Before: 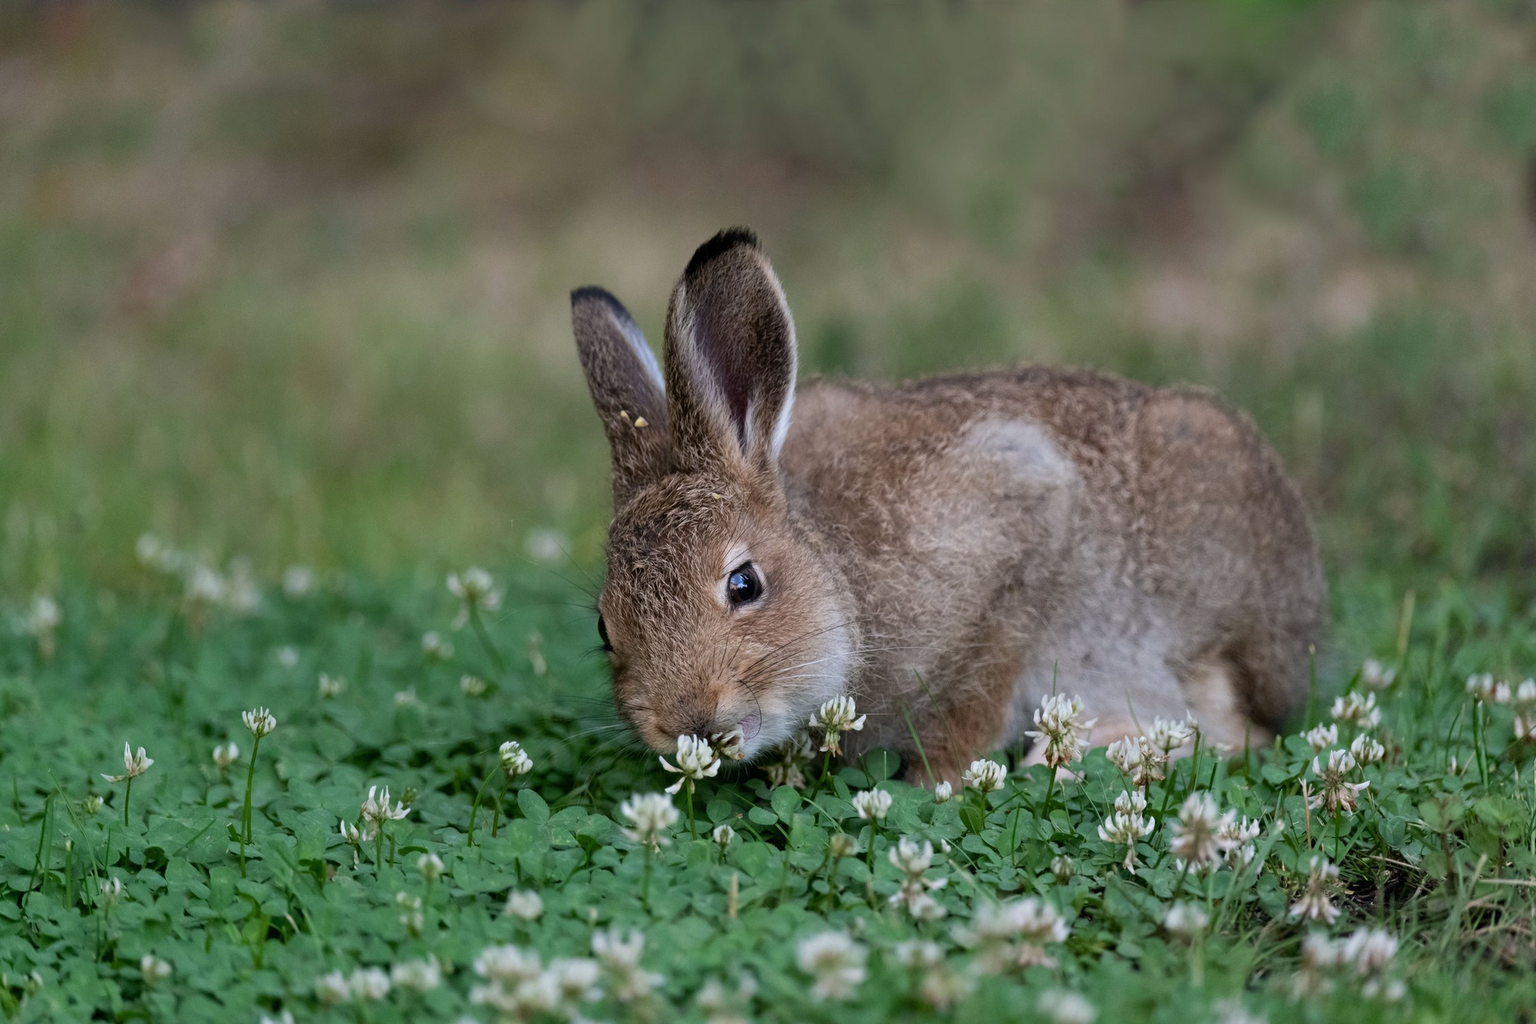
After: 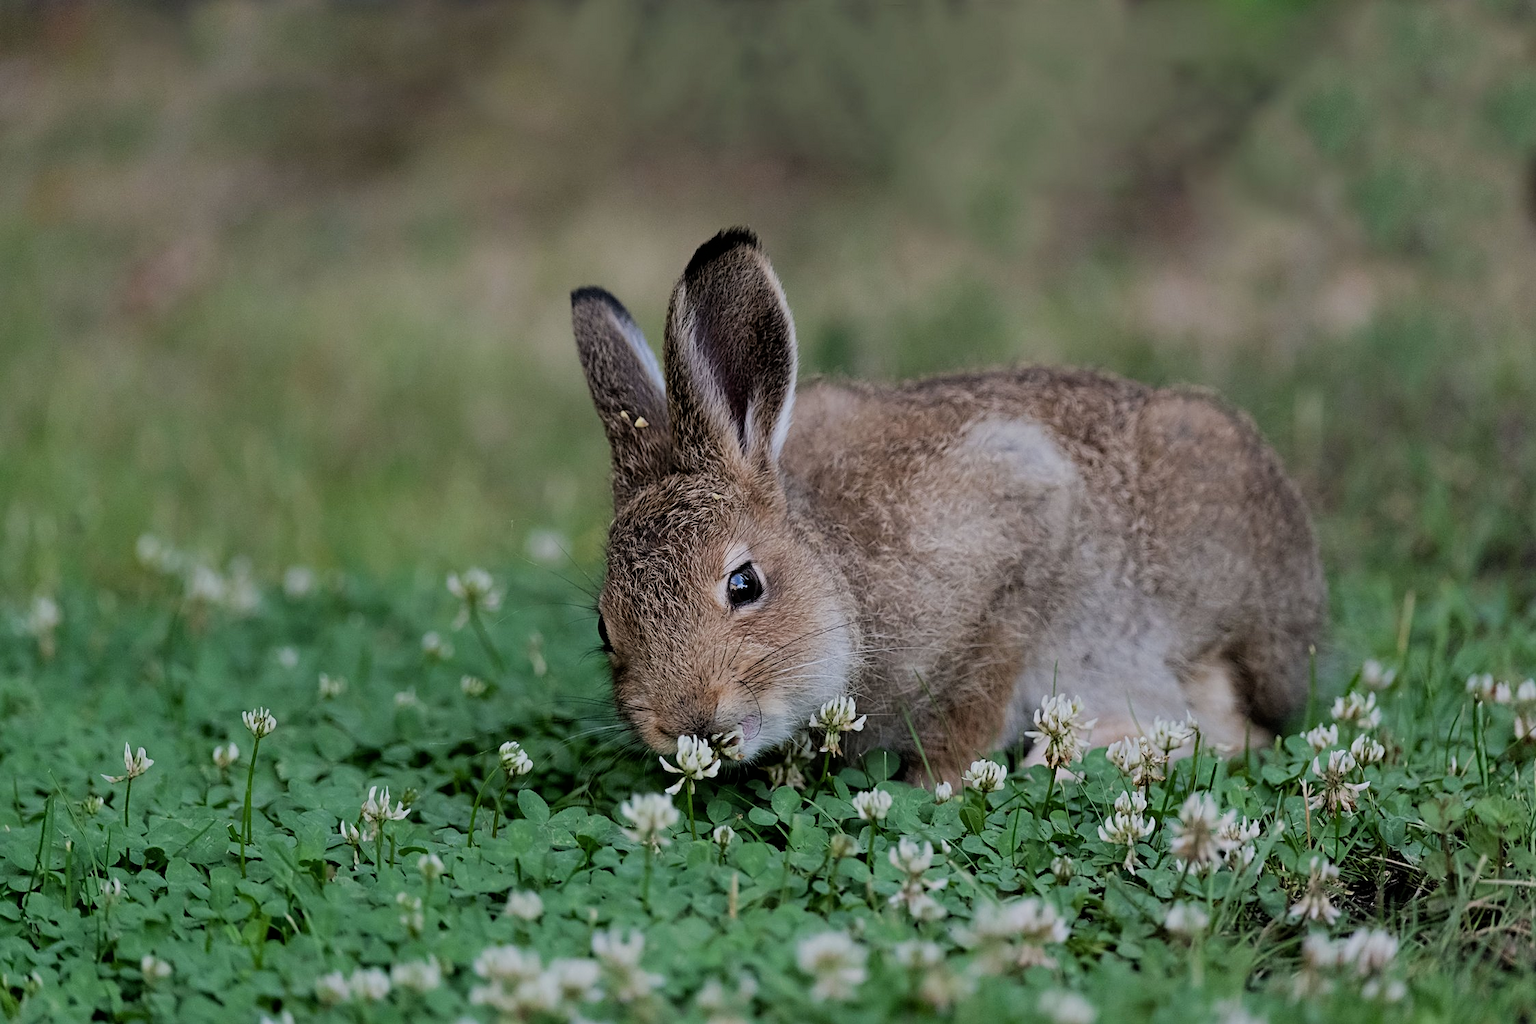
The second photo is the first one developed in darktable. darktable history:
filmic rgb: black relative exposure -7.65 EV, white relative exposure 4.56 EV, hardness 3.61, contrast 1.05
sharpen: amount 0.478
